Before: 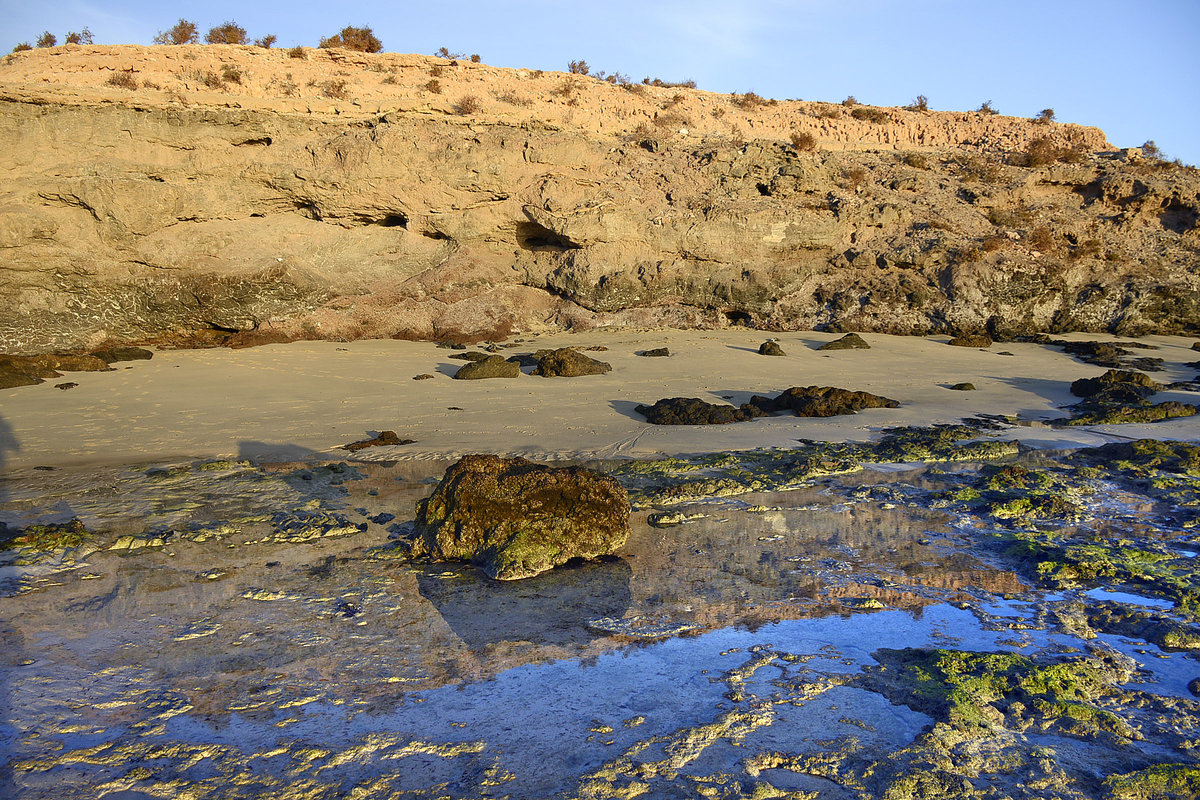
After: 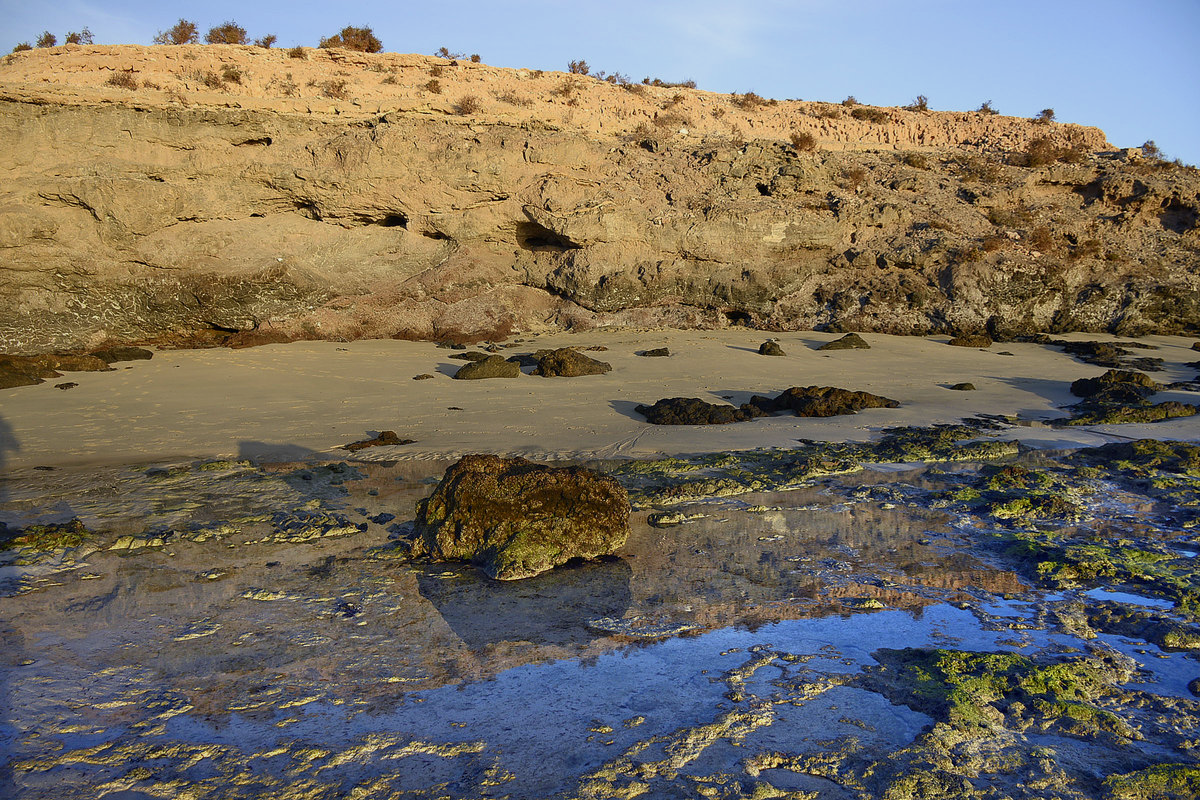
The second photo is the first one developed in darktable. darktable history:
tone equalizer: -8 EV 0.234 EV, -7 EV 0.421 EV, -6 EV 0.407 EV, -5 EV 0.272 EV, -3 EV -0.253 EV, -2 EV -0.44 EV, -1 EV -0.428 EV, +0 EV -0.234 EV, smoothing diameter 24.86%, edges refinement/feathering 8.42, preserve details guided filter
